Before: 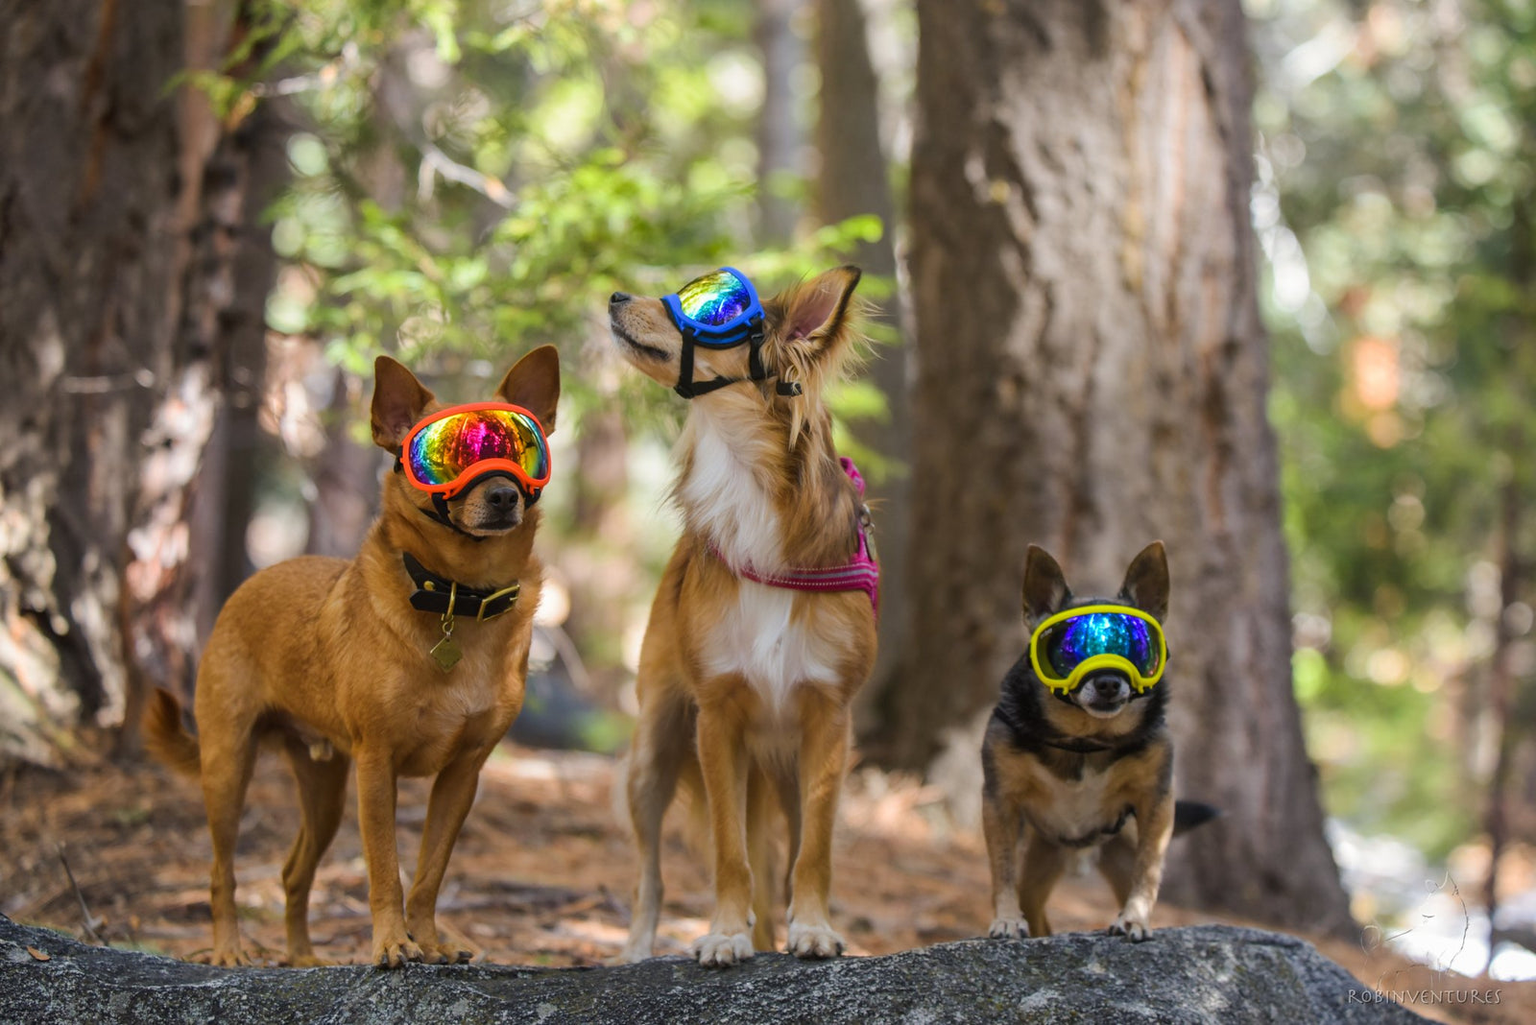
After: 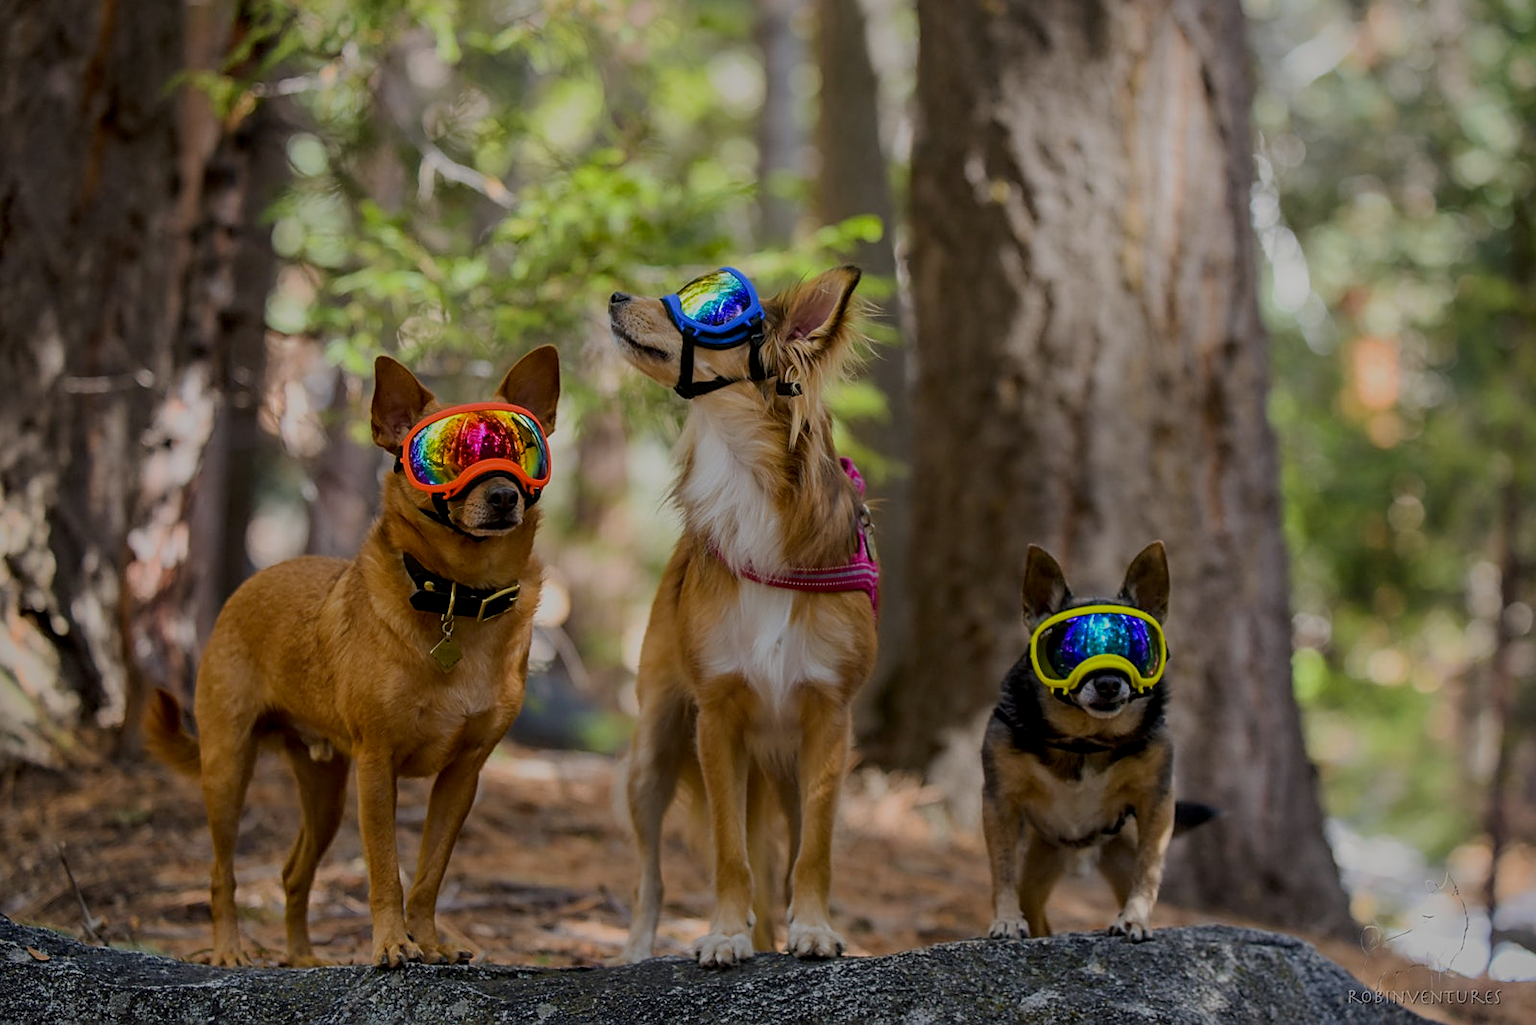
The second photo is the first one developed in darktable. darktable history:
shadows and highlights: shadows -19.91, highlights -73.15
exposure: black level correction 0.009, exposure -0.637 EV, compensate highlight preservation false
tone equalizer: on, module defaults
sharpen: on, module defaults
